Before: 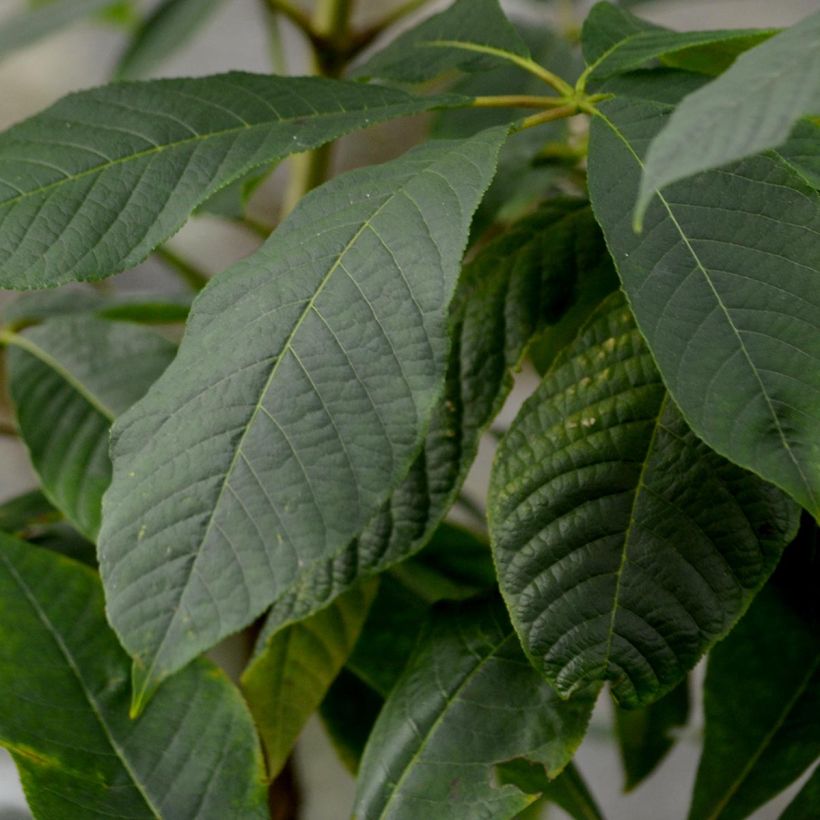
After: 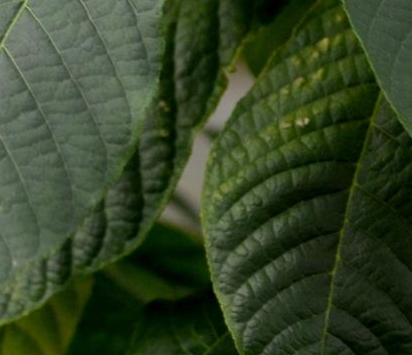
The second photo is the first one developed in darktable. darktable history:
crop: left 34.953%, top 36.634%, right 14.703%, bottom 20.005%
